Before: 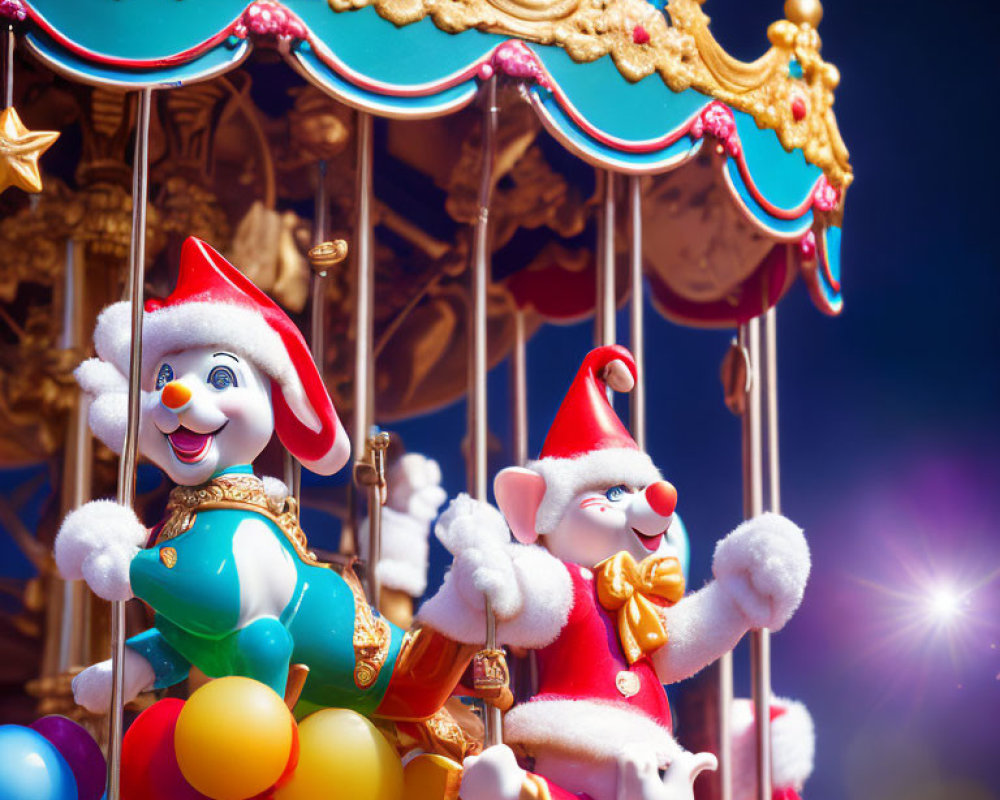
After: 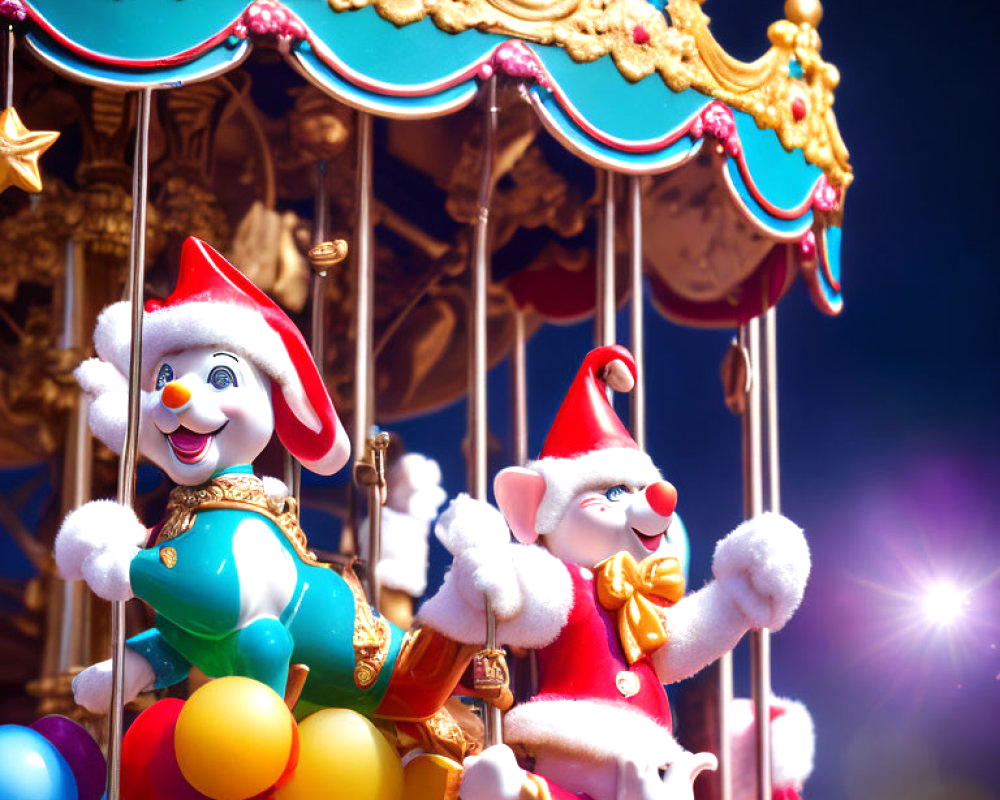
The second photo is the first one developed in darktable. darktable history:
tone equalizer: -8 EV -0.416 EV, -7 EV -0.391 EV, -6 EV -0.323 EV, -5 EV -0.233 EV, -3 EV 0.195 EV, -2 EV 0.329 EV, -1 EV 0.402 EV, +0 EV 0.435 EV, edges refinement/feathering 500, mask exposure compensation -1.57 EV, preserve details no
